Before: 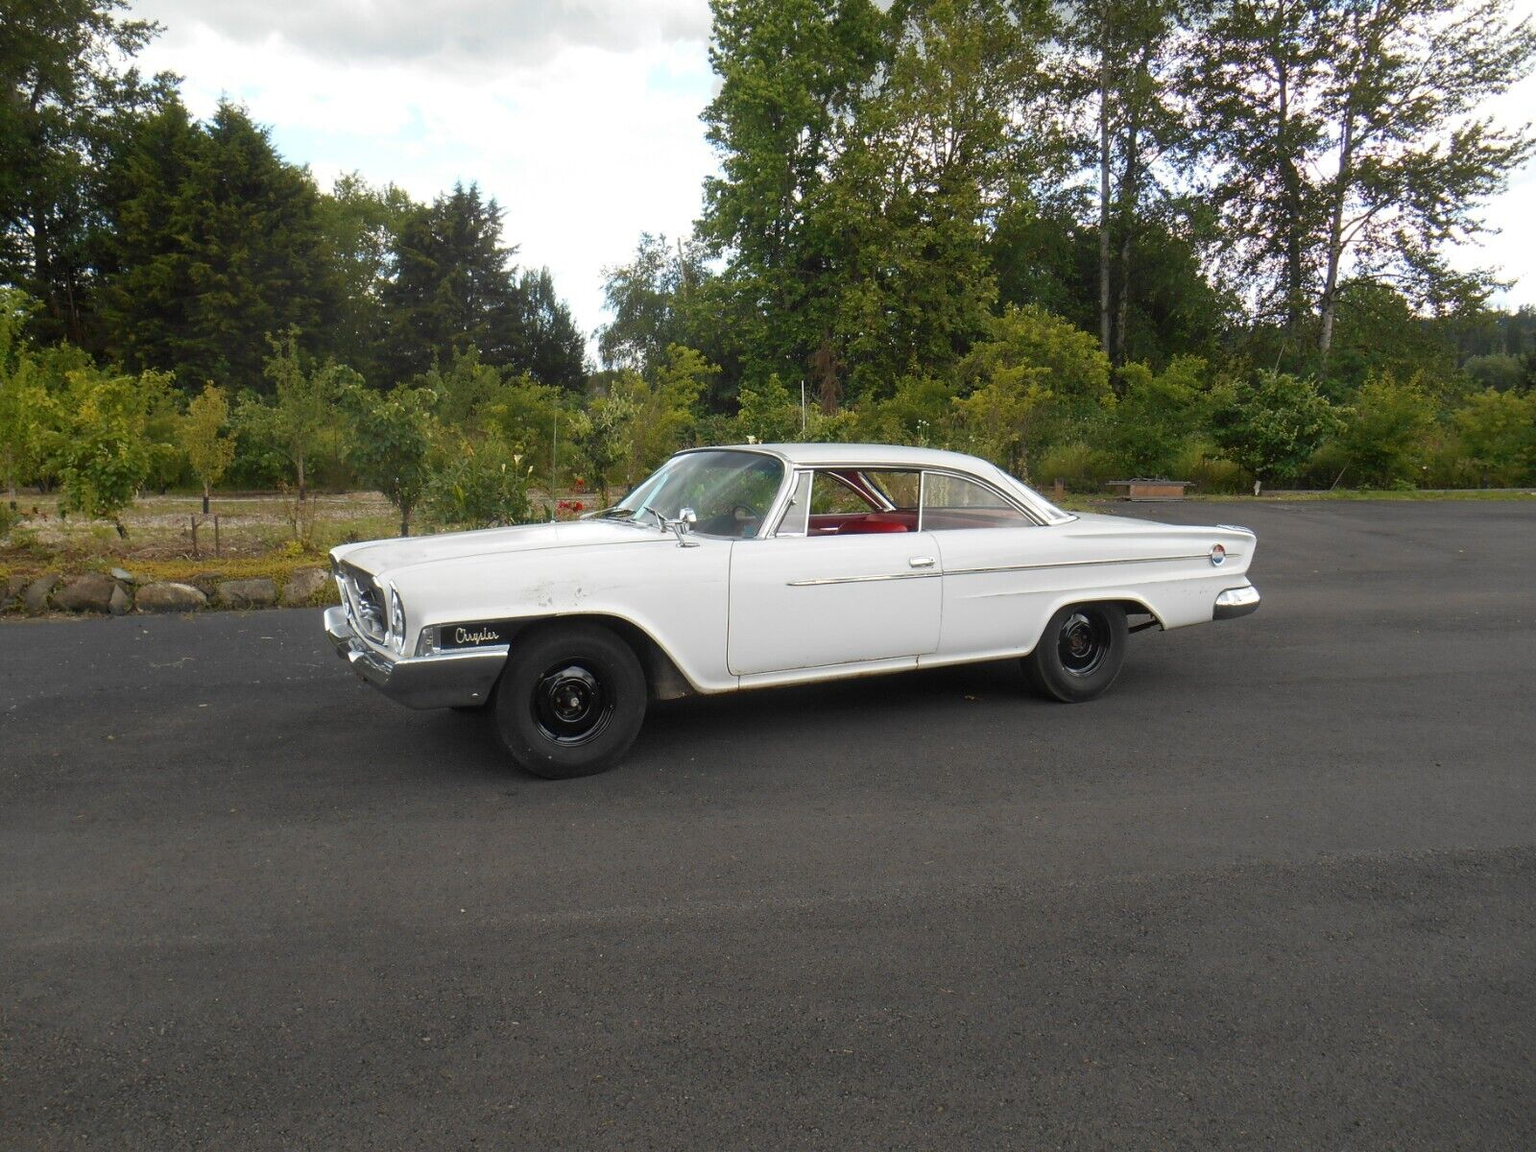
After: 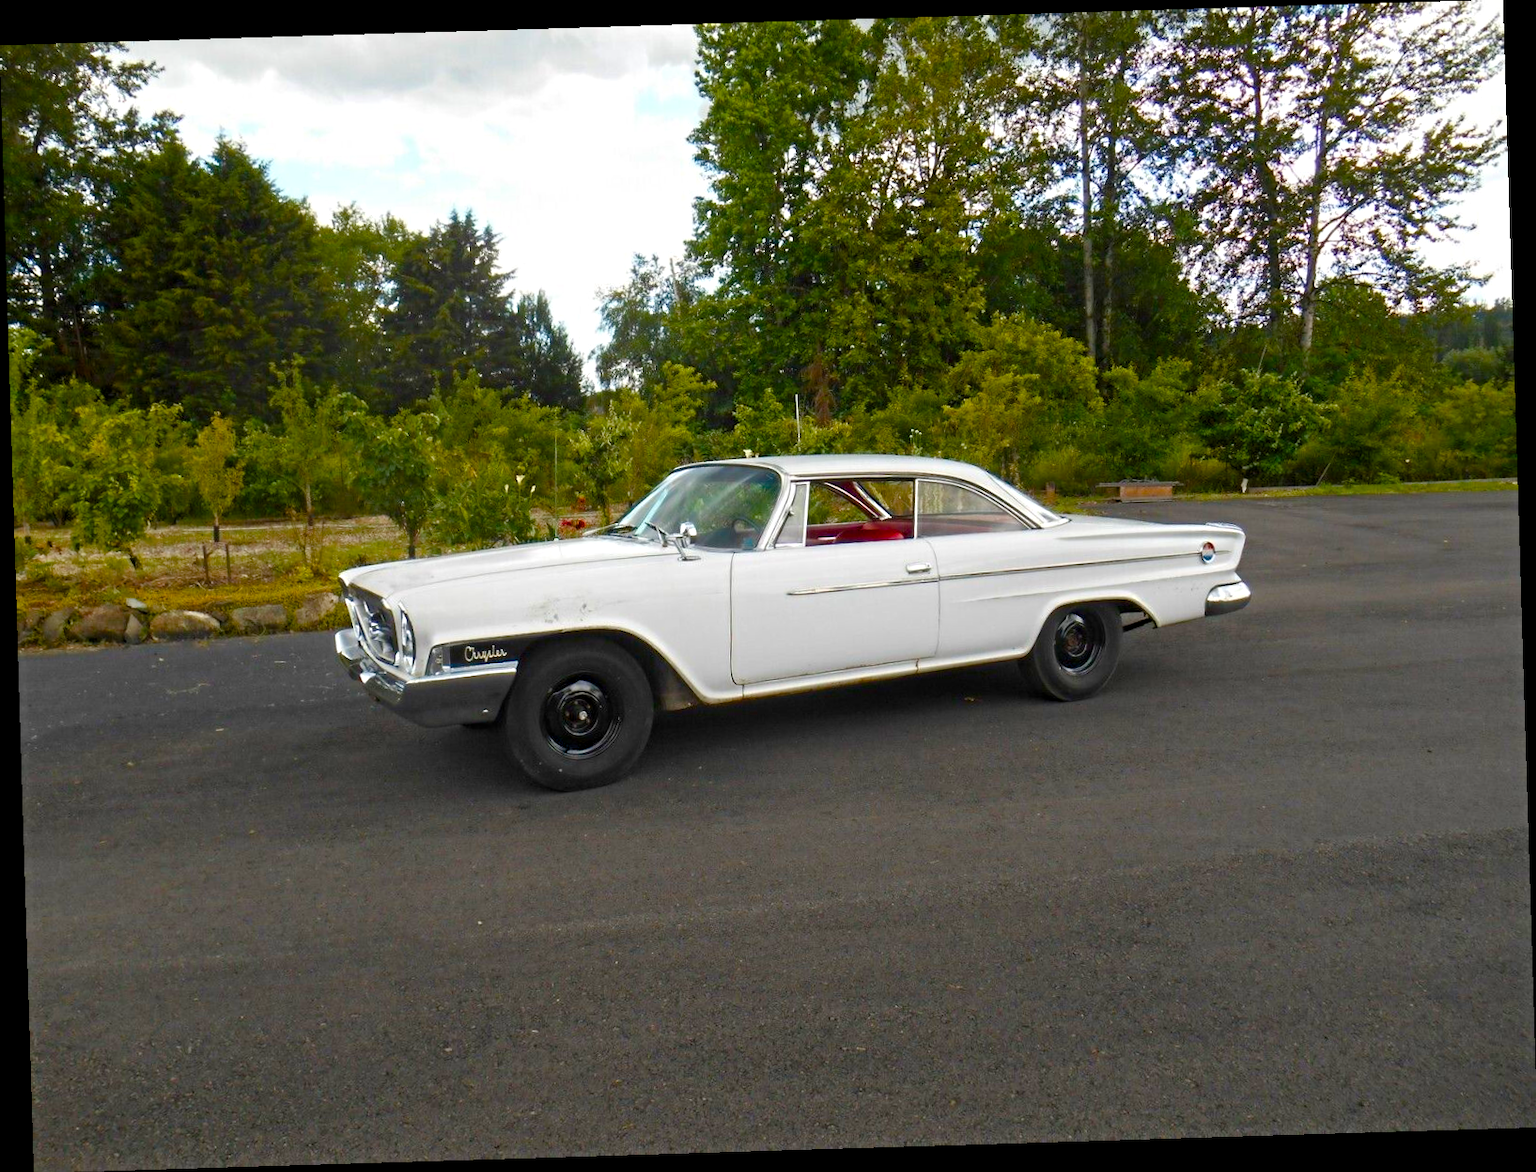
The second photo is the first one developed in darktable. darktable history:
rotate and perspective: rotation -1.75°, automatic cropping off
contrast equalizer: y [[0.5, 0.5, 0.501, 0.63, 0.504, 0.5], [0.5 ×6], [0.5 ×6], [0 ×6], [0 ×6]]
color balance rgb: perceptual saturation grading › global saturation 20%, perceptual saturation grading › highlights -25%, perceptual saturation grading › shadows 50.52%, global vibrance 40.24%
